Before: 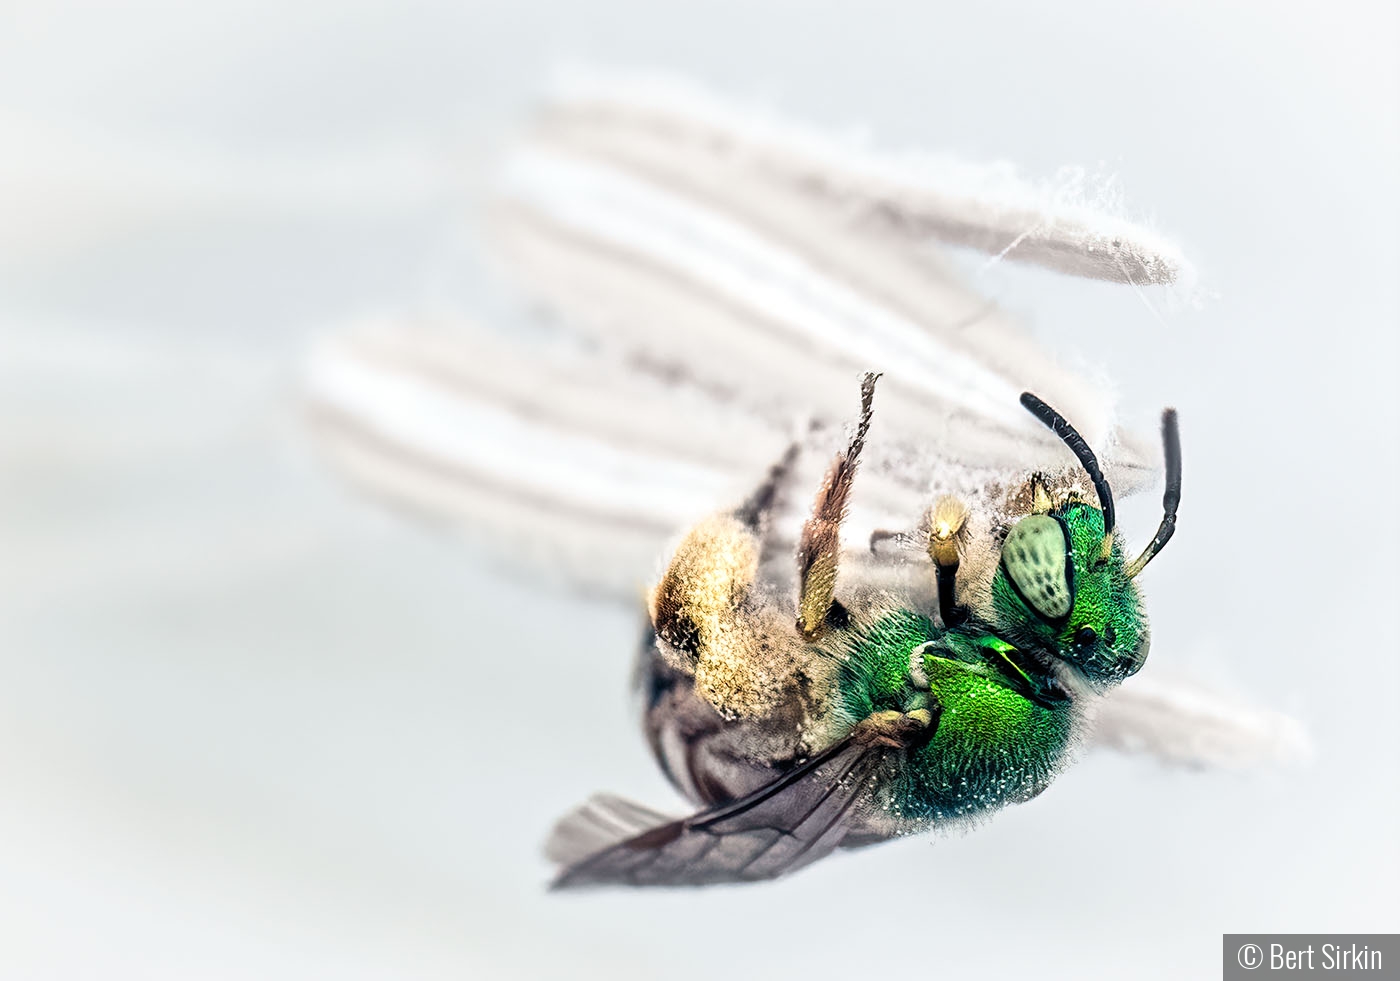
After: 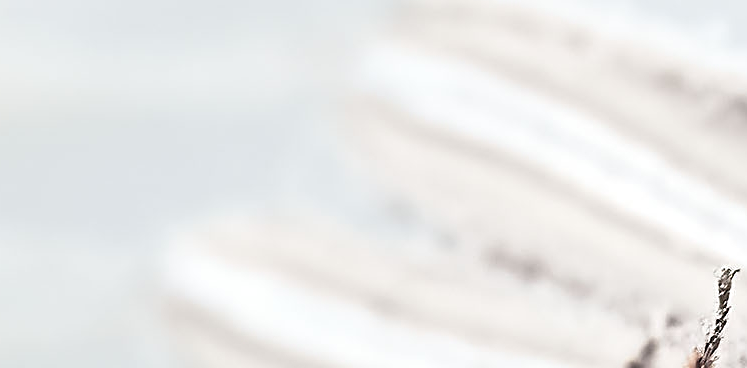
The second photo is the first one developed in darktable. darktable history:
crop: left 10.278%, top 10.694%, right 36.298%, bottom 51.742%
sharpen: on, module defaults
